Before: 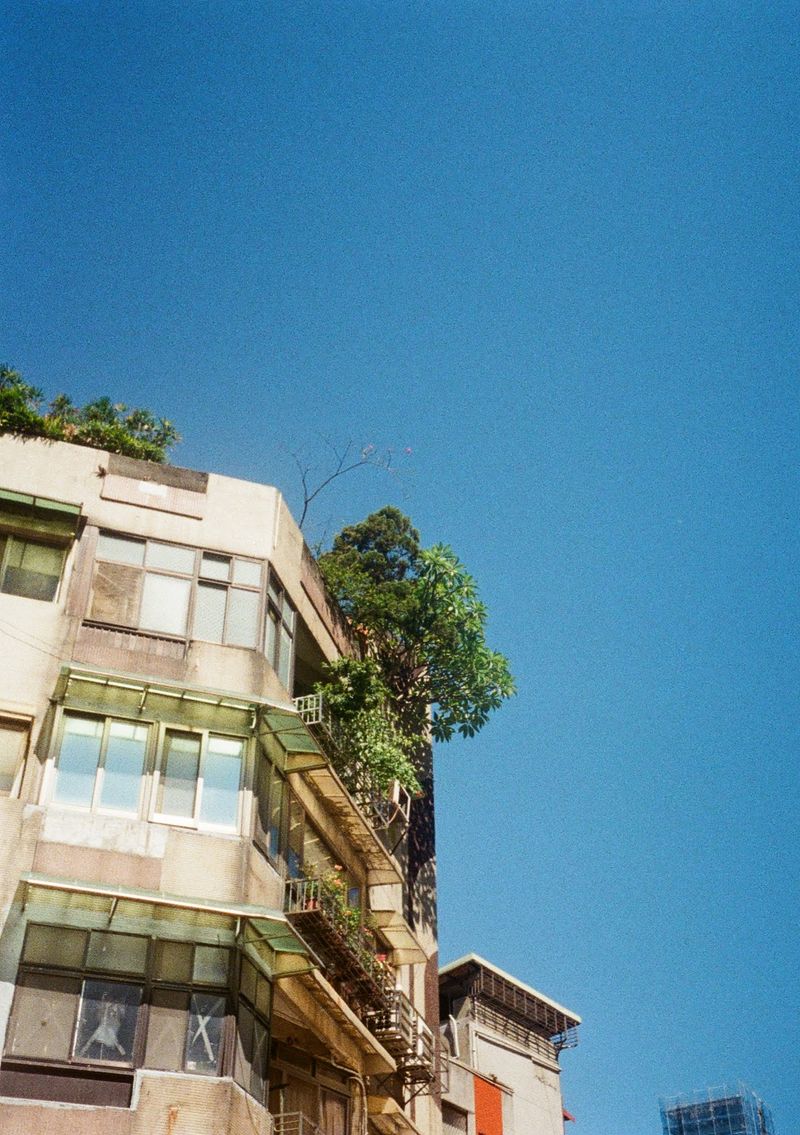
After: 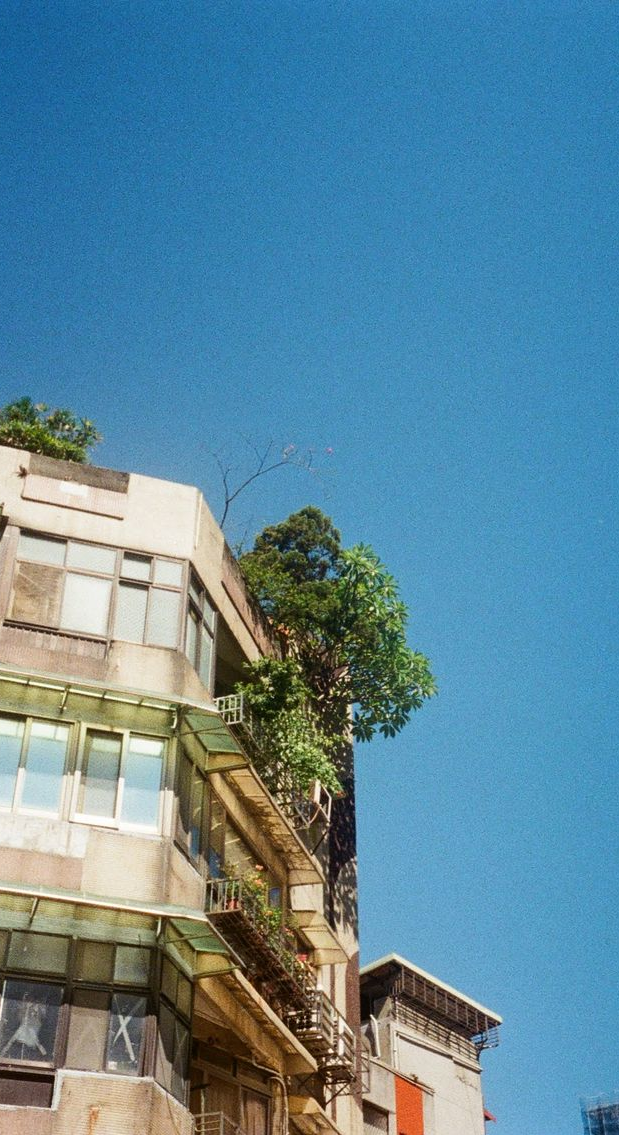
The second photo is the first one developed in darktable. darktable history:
crop: left 9.893%, right 12.681%
